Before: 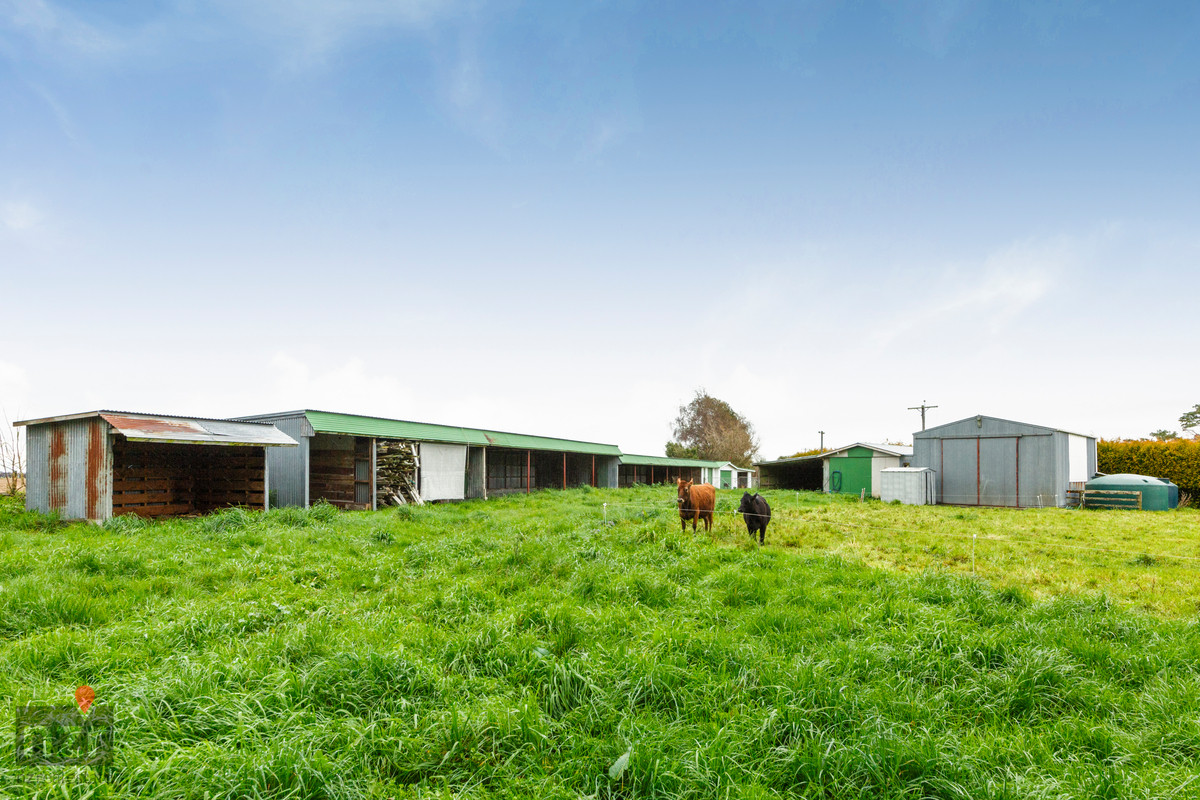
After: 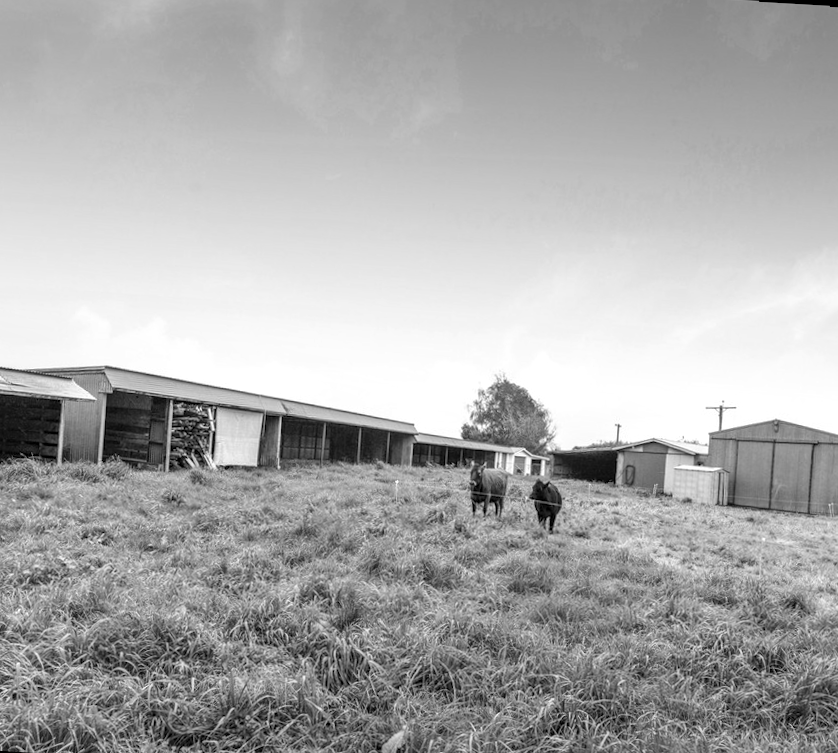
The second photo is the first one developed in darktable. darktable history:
monochrome: a 16.01, b -2.65, highlights 0.52
local contrast: detail 130%
rotate and perspective: rotation 0.8°, automatic cropping off
crop and rotate: angle -3.27°, left 14.277%, top 0.028%, right 10.766%, bottom 0.028%
